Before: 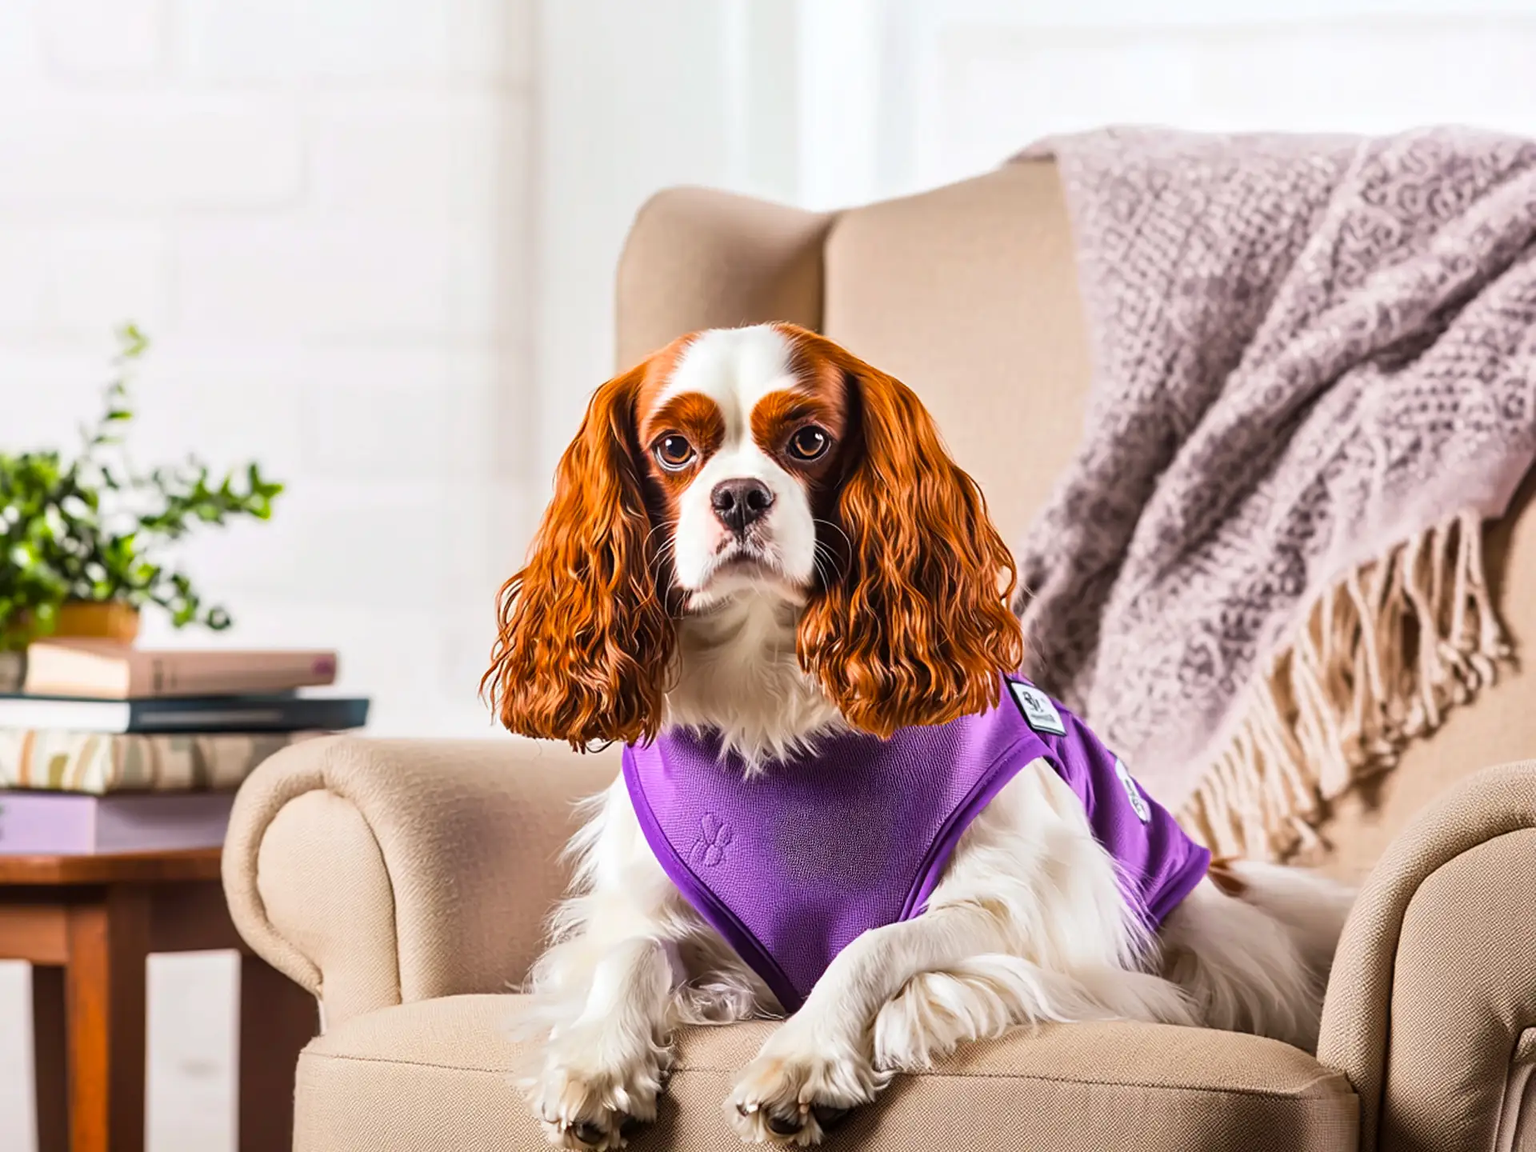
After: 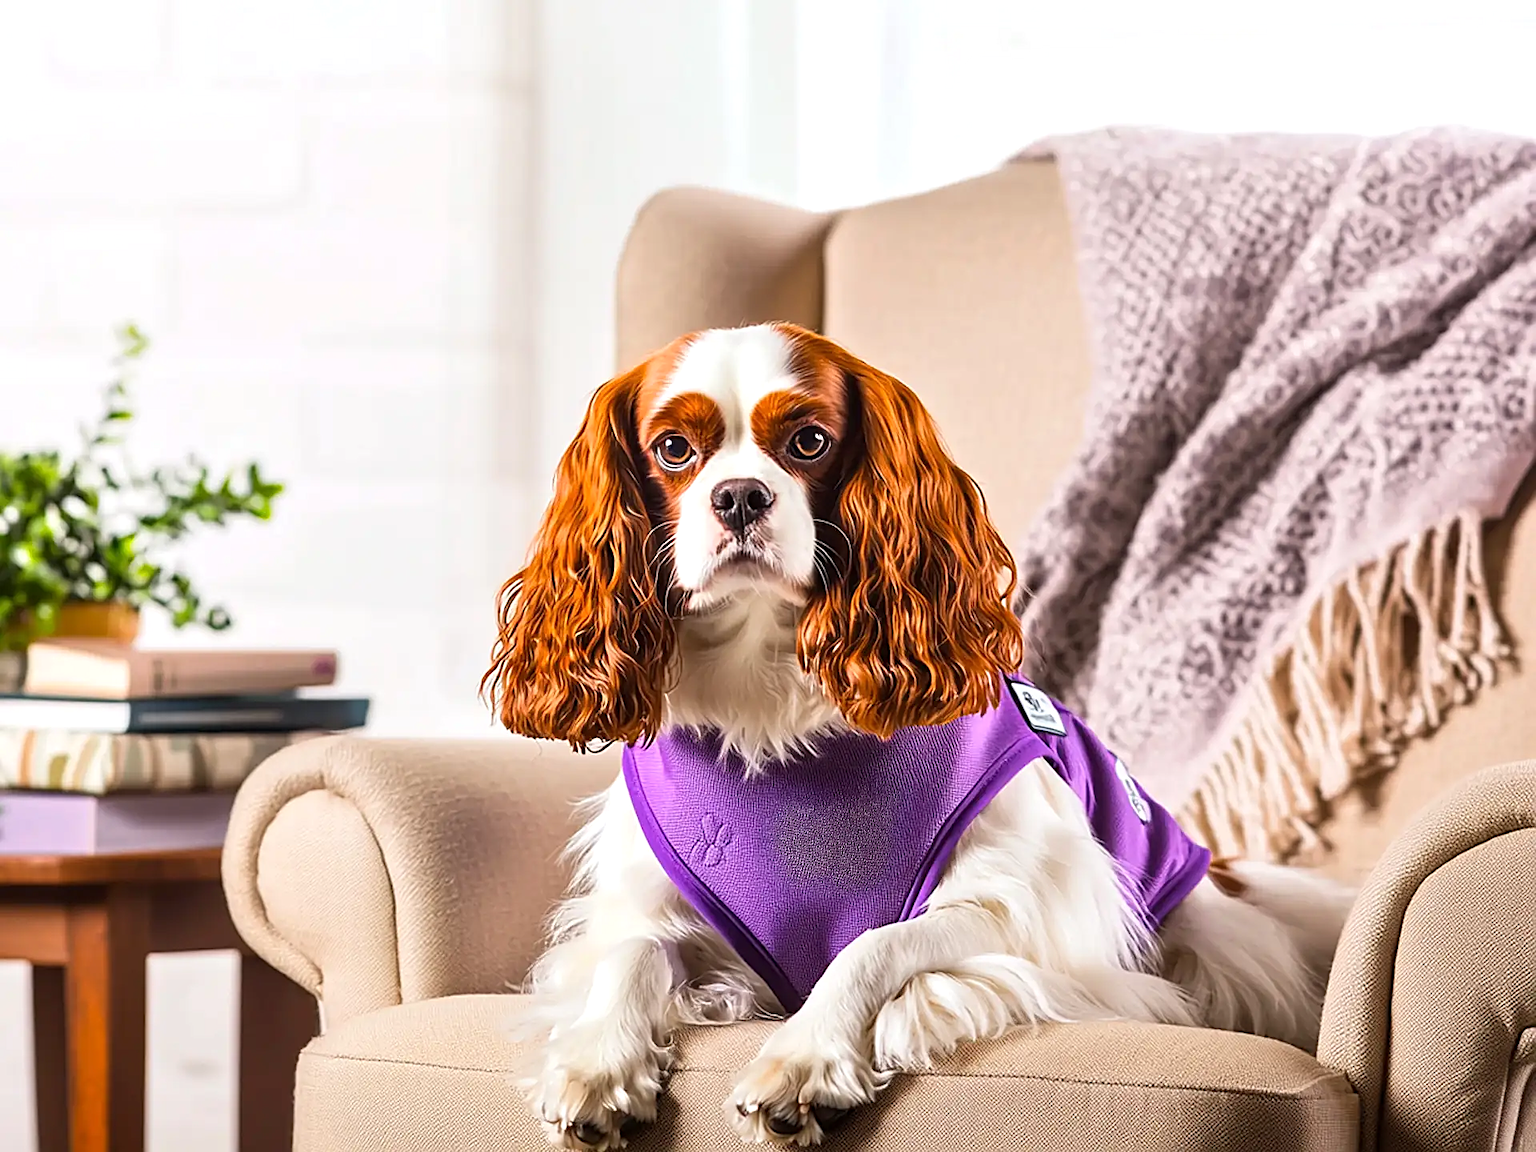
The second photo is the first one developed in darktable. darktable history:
sharpen: on, module defaults
tone equalizer: on, module defaults
exposure: exposure 0.168 EV, compensate highlight preservation false
